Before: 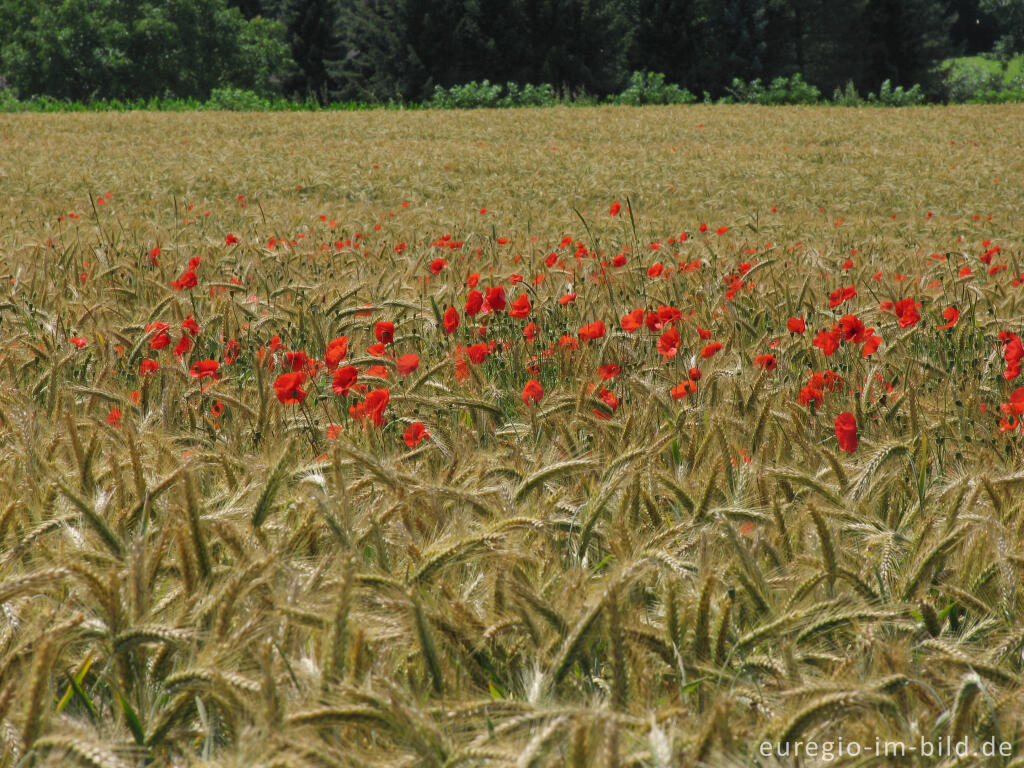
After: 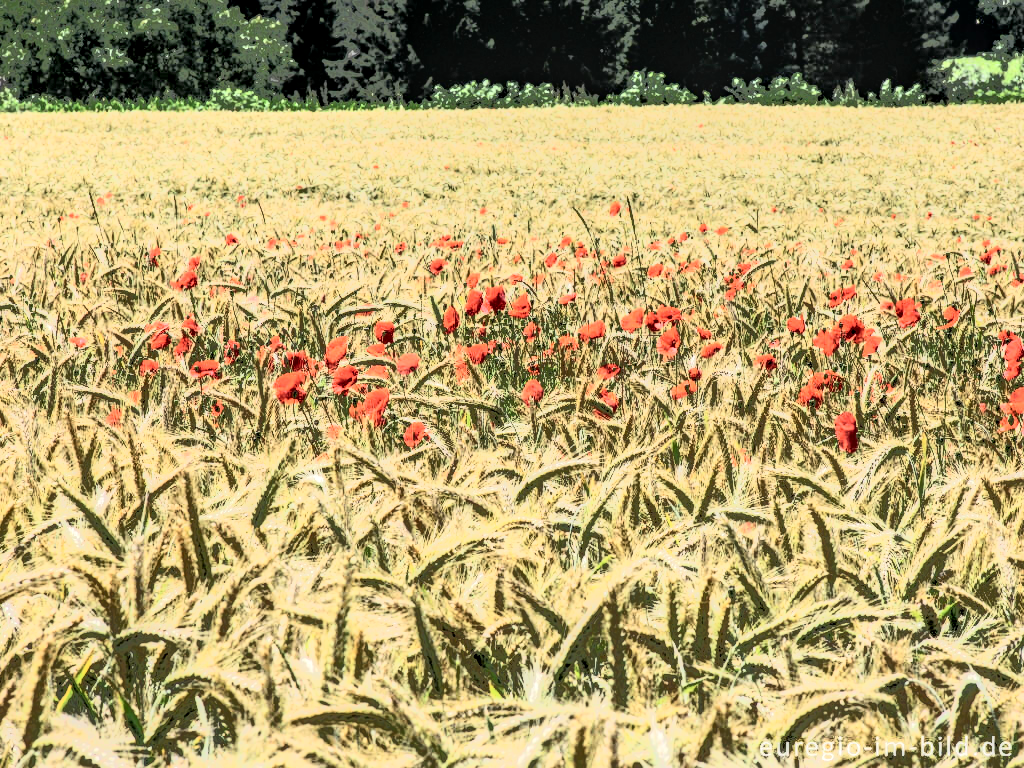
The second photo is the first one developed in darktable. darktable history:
tone equalizer: -7 EV -0.616 EV, -6 EV 0.992 EV, -5 EV -0.433 EV, -4 EV 0.402 EV, -3 EV 0.431 EV, -2 EV 0.122 EV, -1 EV -0.171 EV, +0 EV -0.414 EV, edges refinement/feathering 500, mask exposure compensation -1.57 EV, preserve details no
tone curve: curves: ch0 [(0, 0.026) (0.155, 0.133) (0.272, 0.34) (0.434, 0.625) (0.676, 0.871) (0.994, 0.955)], color space Lab, independent channels, preserve colors none
local contrast: highlights 60%, shadows 64%, detail 160%
